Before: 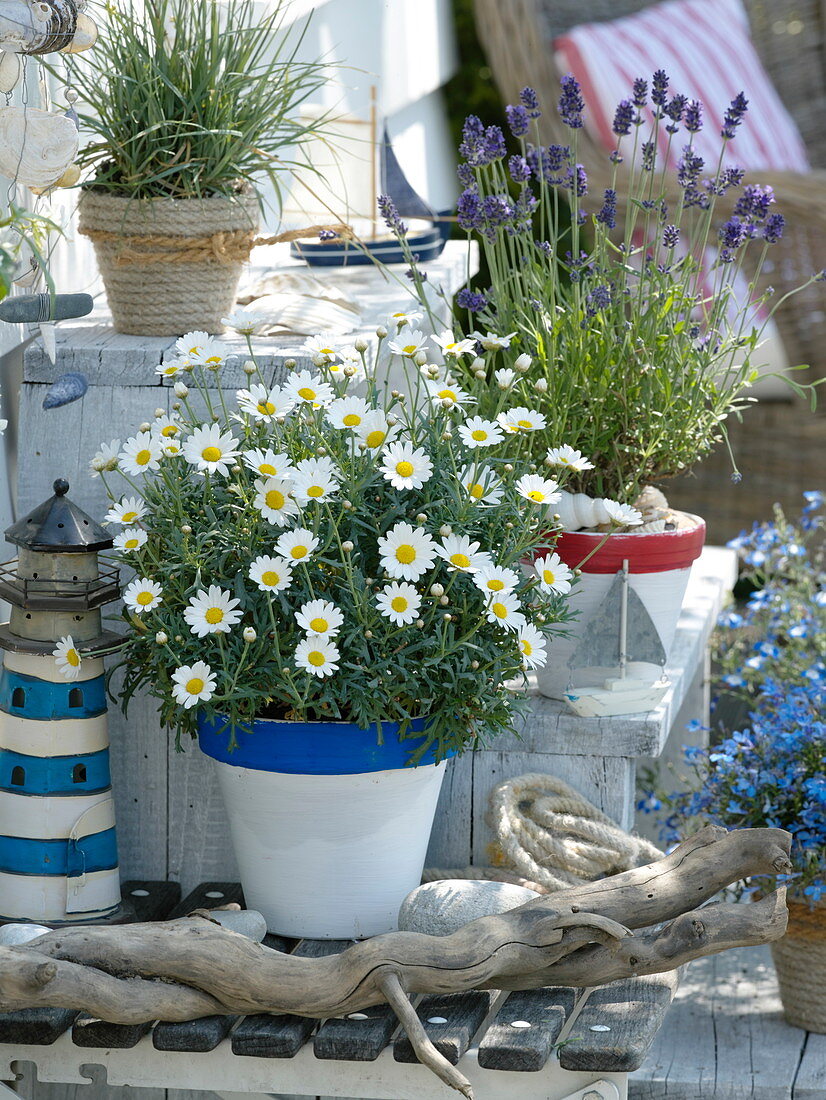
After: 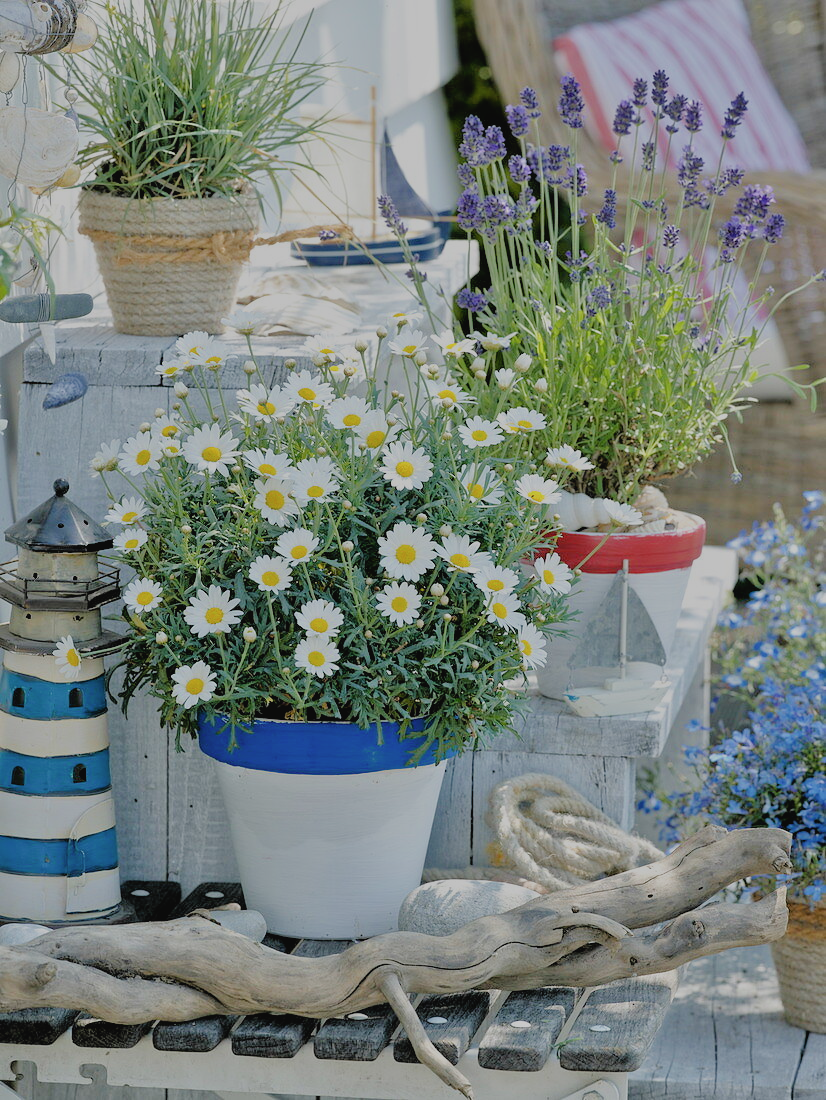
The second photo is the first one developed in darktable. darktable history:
filmic rgb: black relative exposure -6.77 EV, white relative exposure 5.86 EV, threshold 5.95 EV, hardness 2.69, enable highlight reconstruction true
exposure: black level correction 0.001, exposure -0.2 EV, compensate highlight preservation false
tone equalizer: -7 EV 0.152 EV, -6 EV 0.618 EV, -5 EV 1.11 EV, -4 EV 1.3 EV, -3 EV 1.17 EV, -2 EV 0.6 EV, -1 EV 0.166 EV, mask exposure compensation -0.504 EV
contrast brightness saturation: contrast -0.07, brightness -0.031, saturation -0.106
